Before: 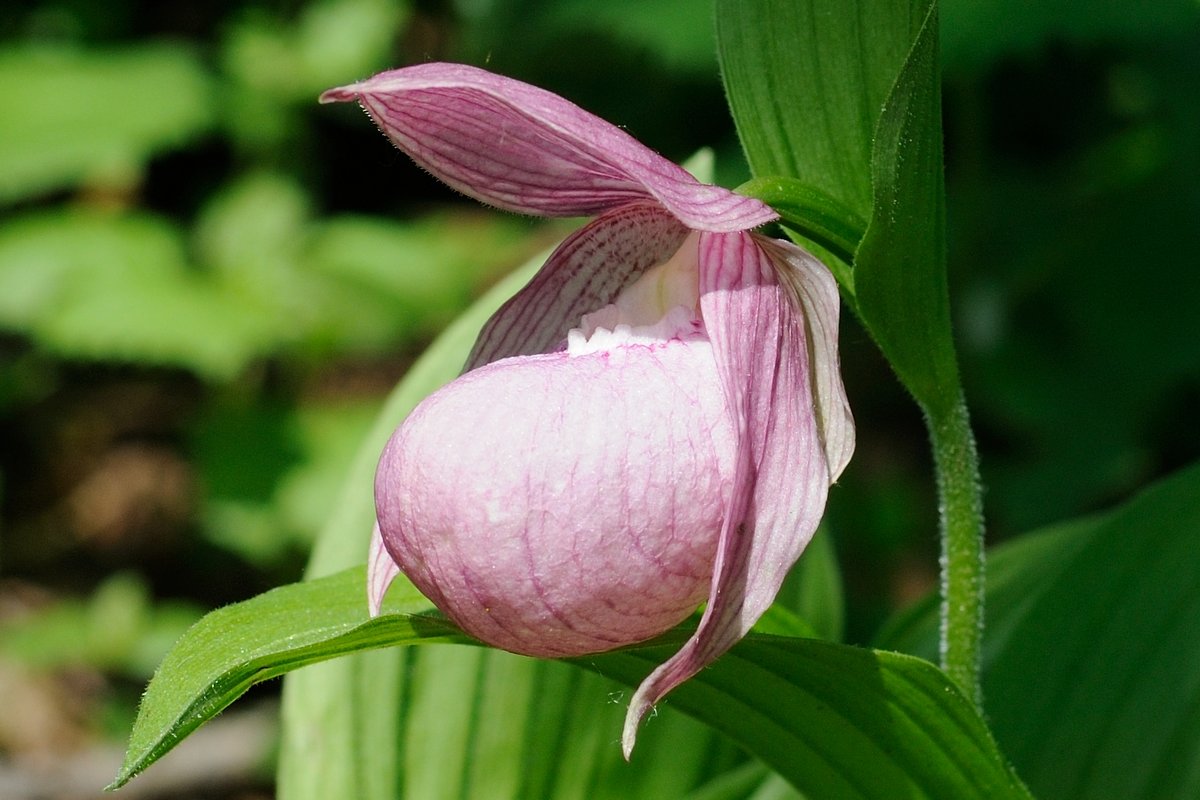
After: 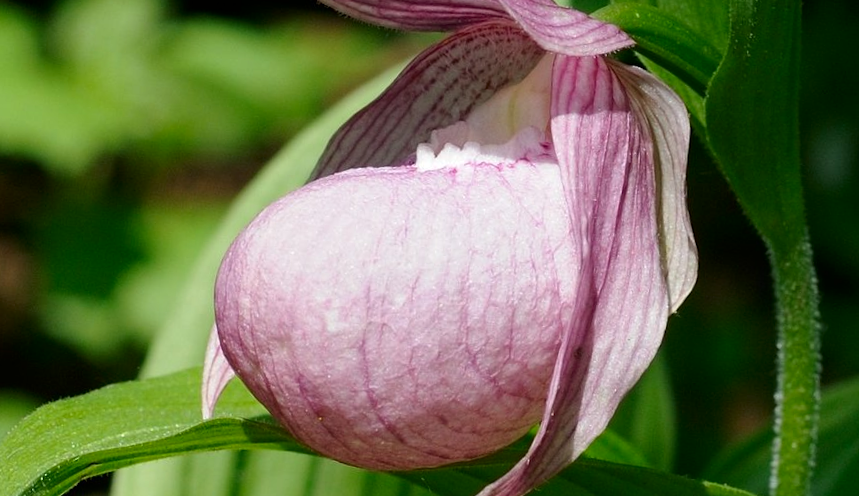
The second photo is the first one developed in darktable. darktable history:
crop and rotate: angle -3.37°, left 9.79%, top 20.73%, right 12.42%, bottom 11.82%
contrast brightness saturation: brightness -0.09
shadows and highlights: shadows 12, white point adjustment 1.2, soften with gaussian
